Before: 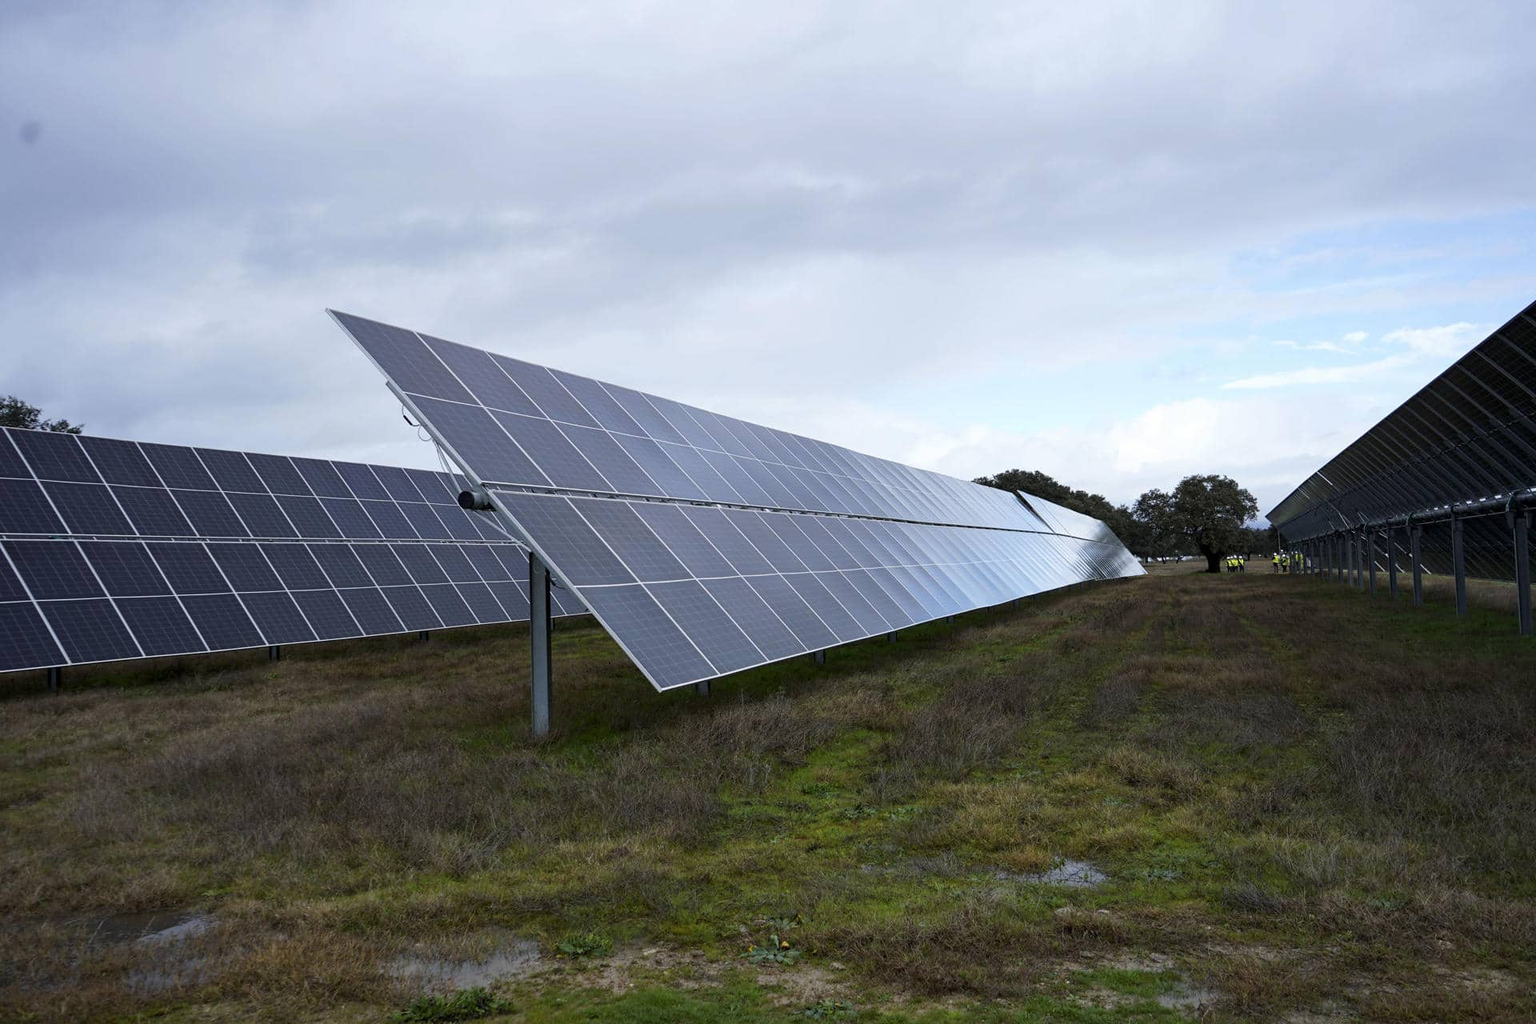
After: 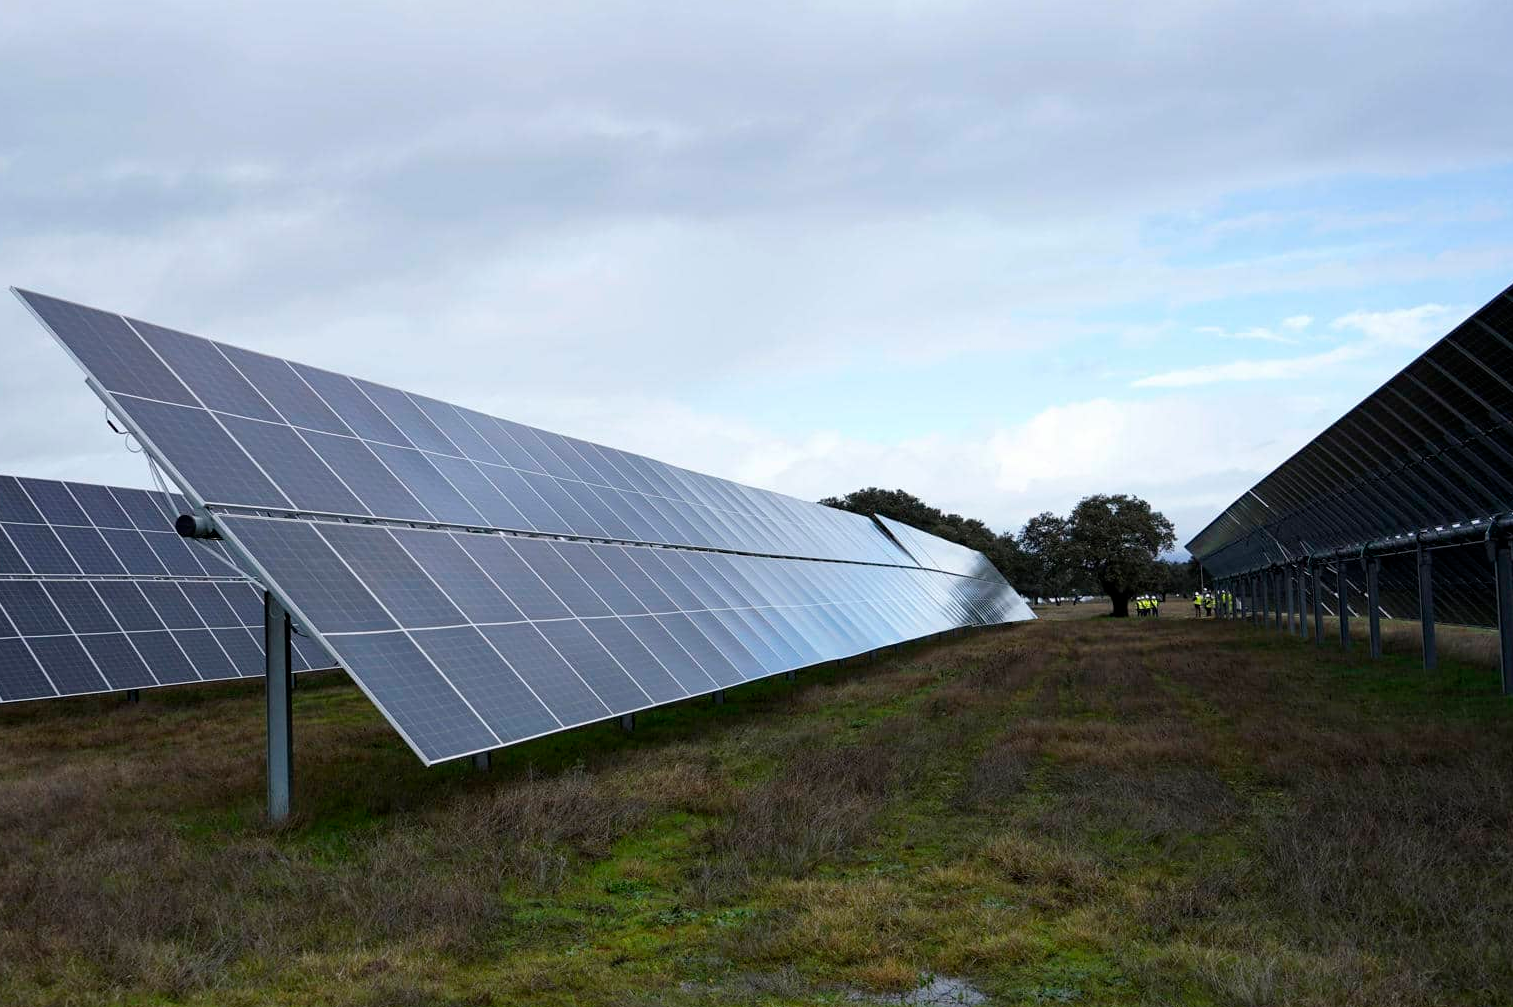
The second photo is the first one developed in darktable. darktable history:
crop and rotate: left 20.688%, top 7.807%, right 0.472%, bottom 13.464%
